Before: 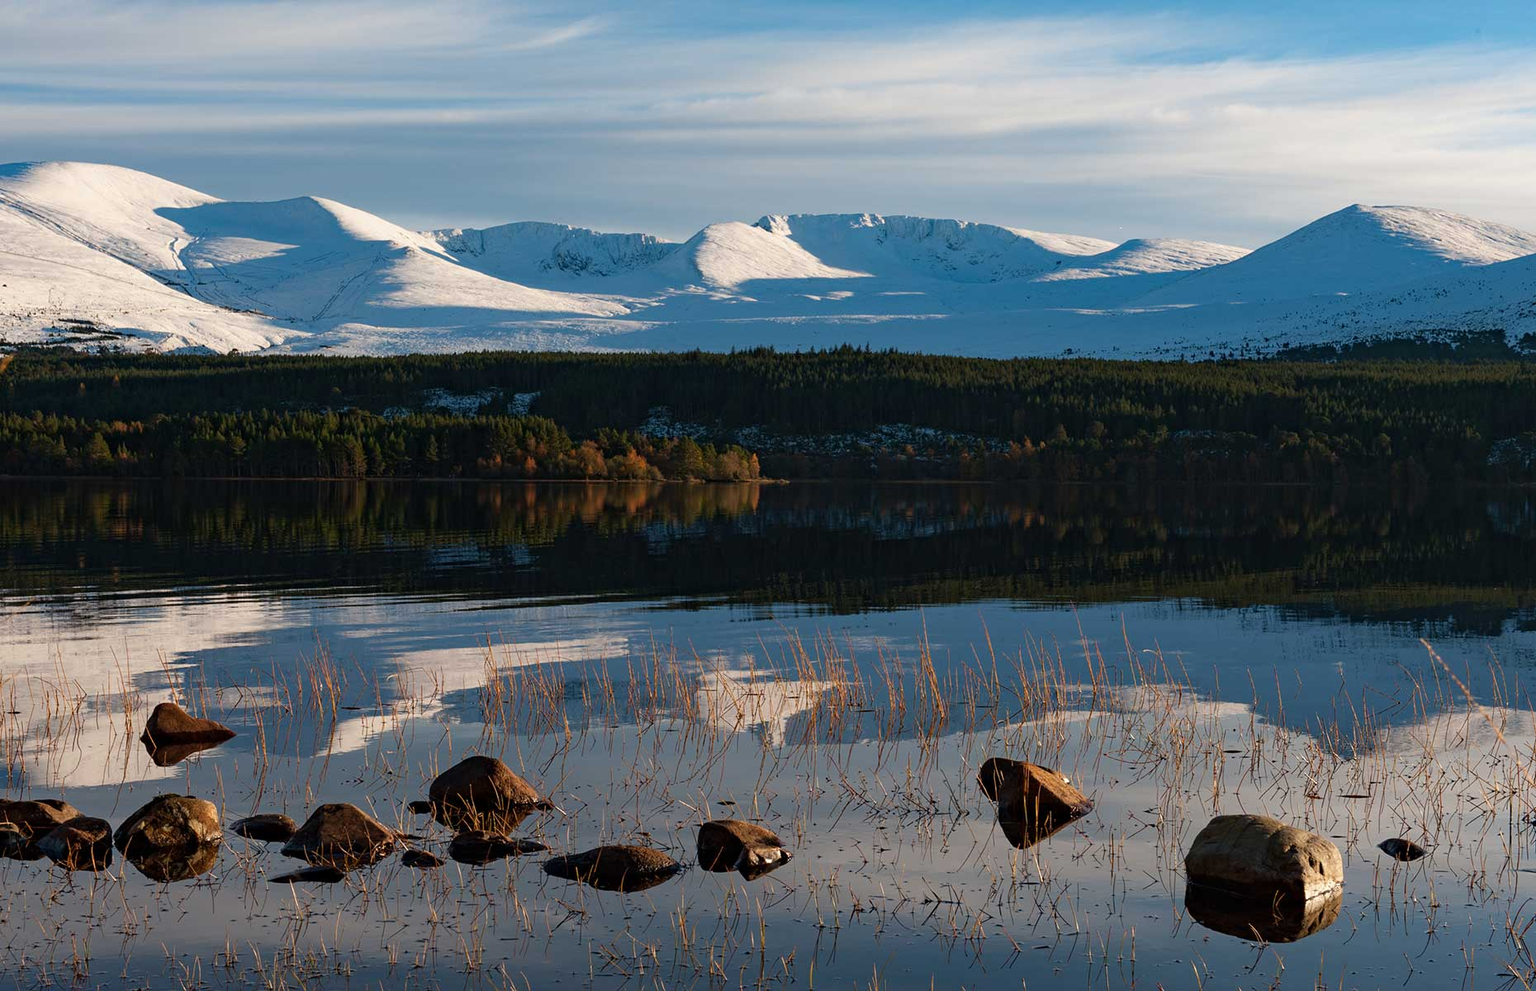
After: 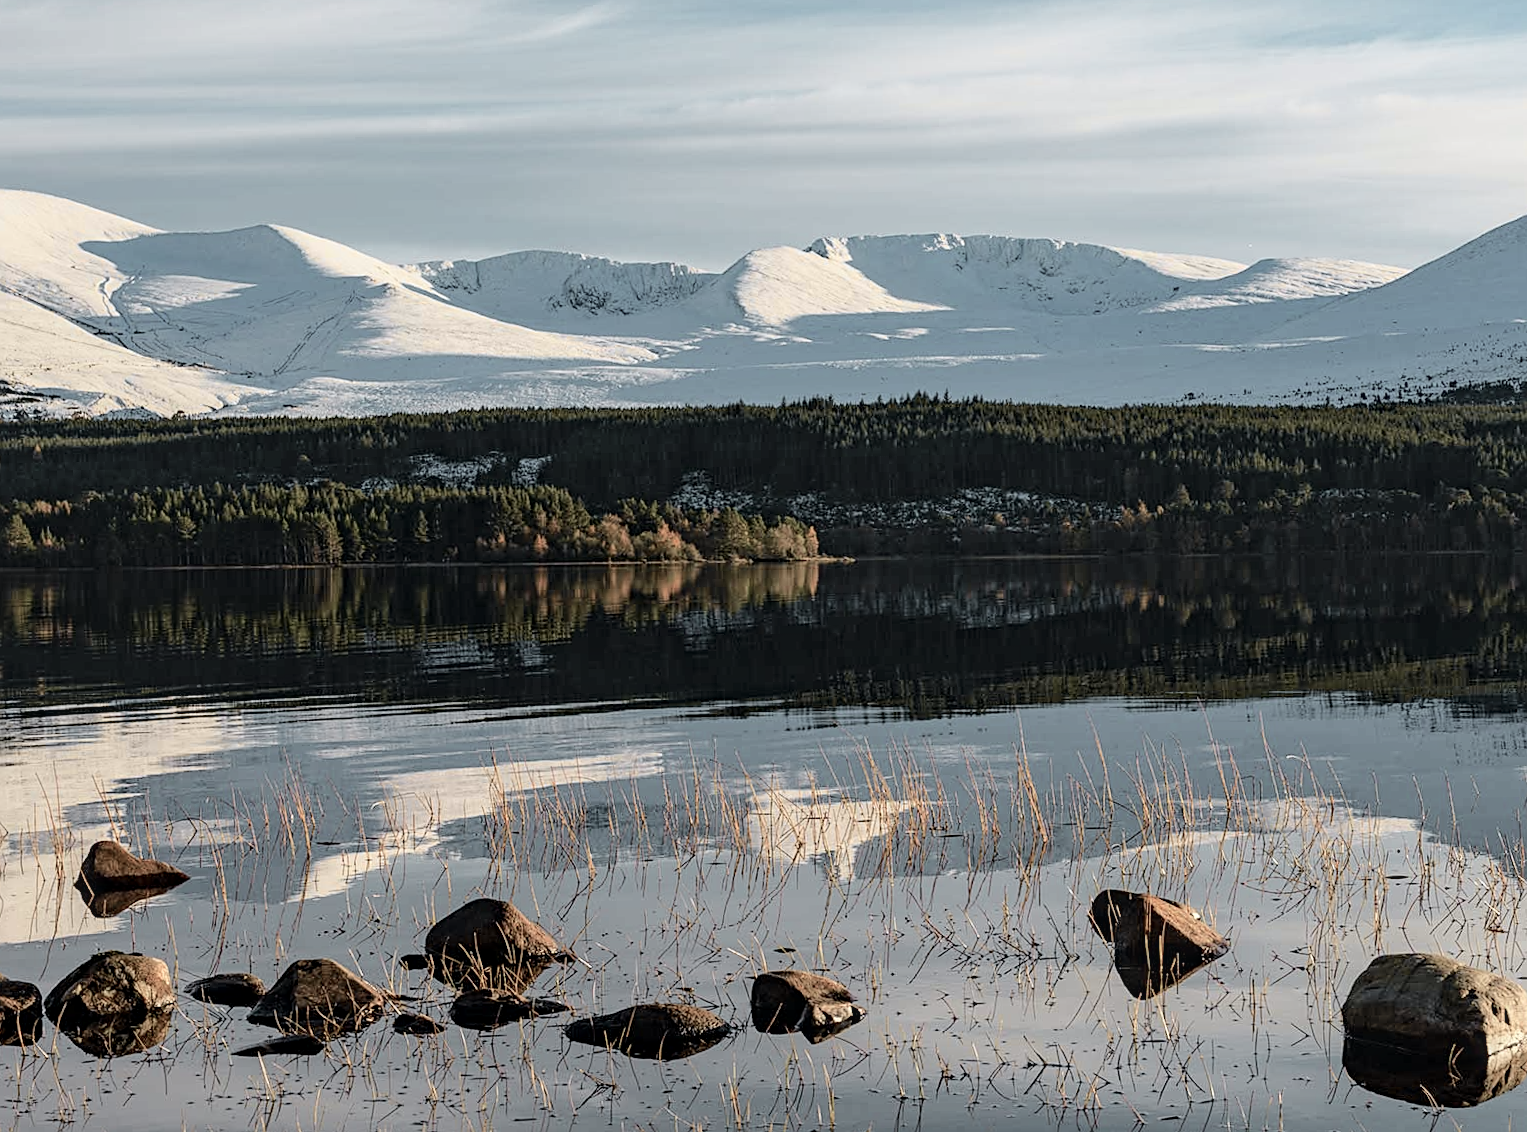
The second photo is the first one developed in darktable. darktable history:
tone curve: curves: ch0 [(0, 0) (0.058, 0.027) (0.214, 0.183) (0.295, 0.288) (0.48, 0.541) (0.658, 0.703) (0.741, 0.775) (0.844, 0.866) (0.986, 0.957)]; ch1 [(0, 0) (0.172, 0.123) (0.312, 0.296) (0.437, 0.429) (0.471, 0.469) (0.502, 0.5) (0.513, 0.515) (0.572, 0.603) (0.617, 0.653) (0.68, 0.724) (0.889, 0.924) (1, 1)]; ch2 [(0, 0) (0.411, 0.424) (0.489, 0.49) (0.502, 0.5) (0.512, 0.524) (0.549, 0.578) (0.604, 0.628) (0.709, 0.748) (1, 1)], color space Lab, independent channels, preserve colors none
contrast brightness saturation: brightness 0.18, saturation -0.5
crop and rotate: angle 1°, left 4.281%, top 0.642%, right 11.383%, bottom 2.486%
local contrast: on, module defaults
sharpen: on, module defaults
